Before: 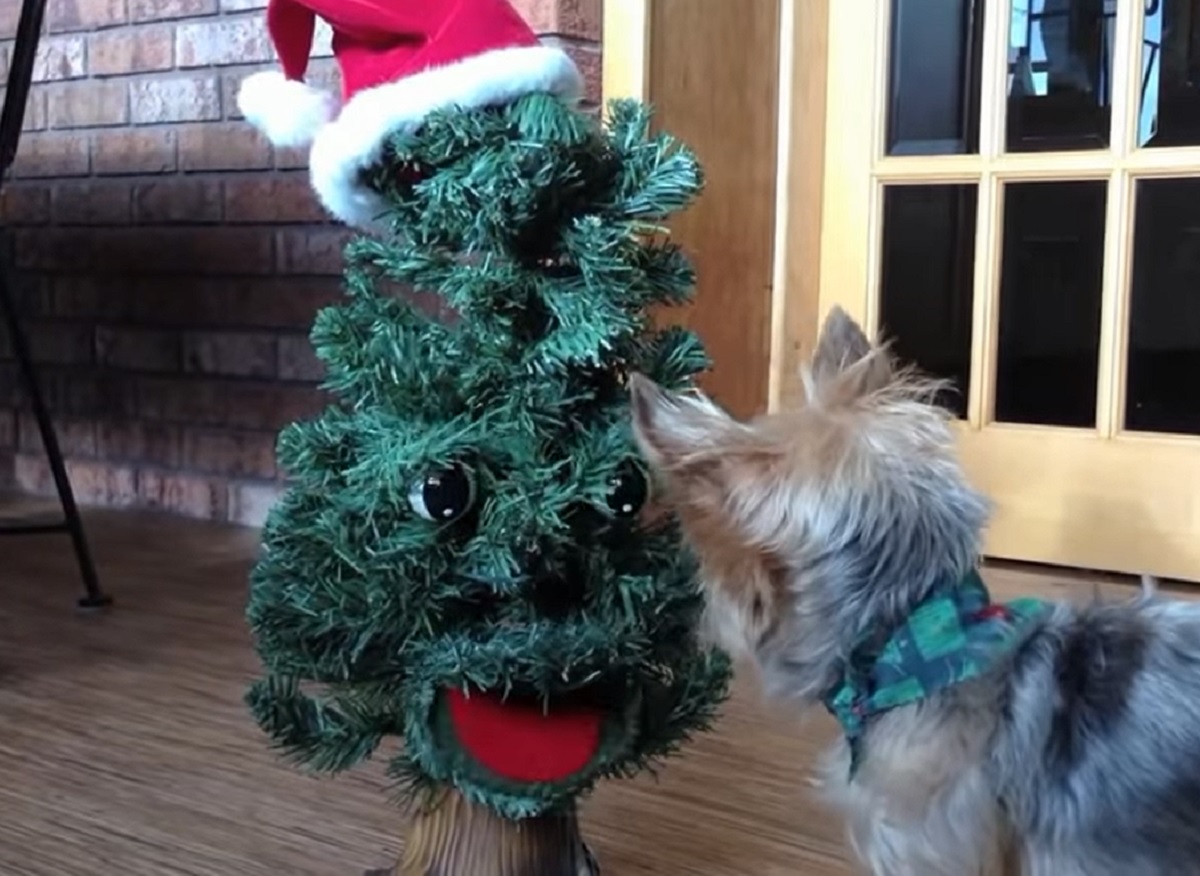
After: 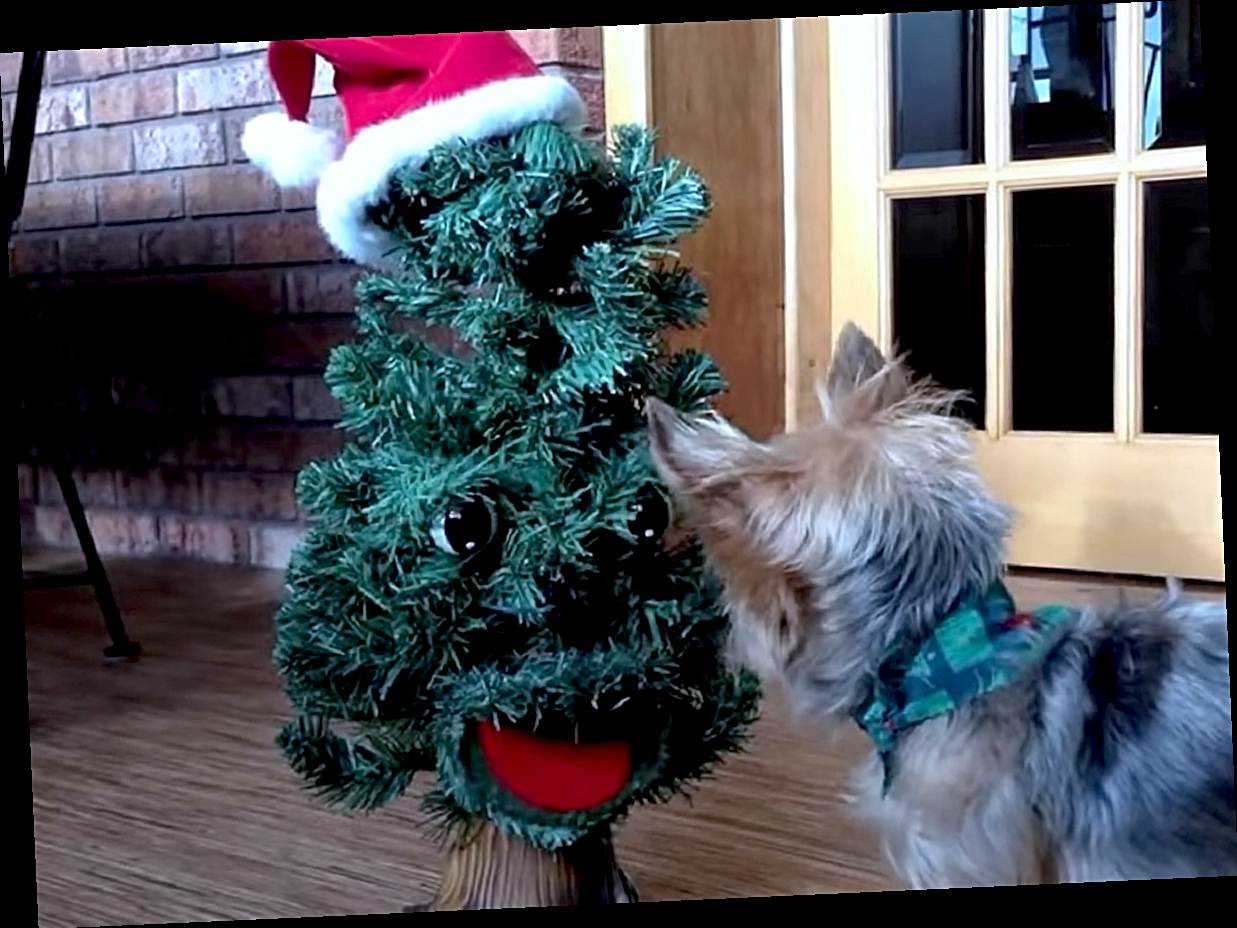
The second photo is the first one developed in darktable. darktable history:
tone equalizer: on, module defaults
exposure: black level correction 0.012, compensate highlight preservation false
local contrast: mode bilateral grid, contrast 20, coarseness 50, detail 120%, midtone range 0.2
color calibration: illuminant as shot in camera, x 0.358, y 0.373, temperature 4628.91 K
rotate and perspective: rotation -2.56°, automatic cropping off
sharpen: on, module defaults
